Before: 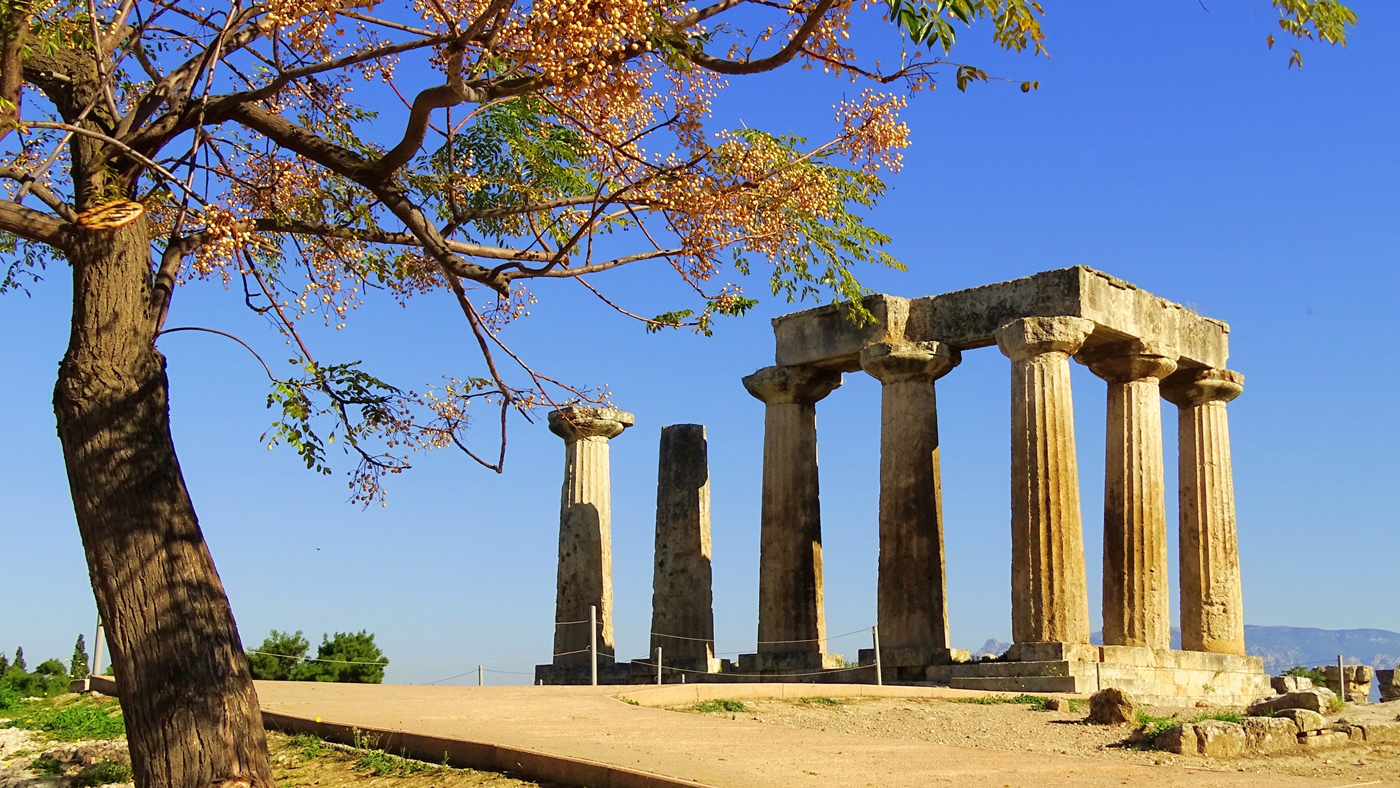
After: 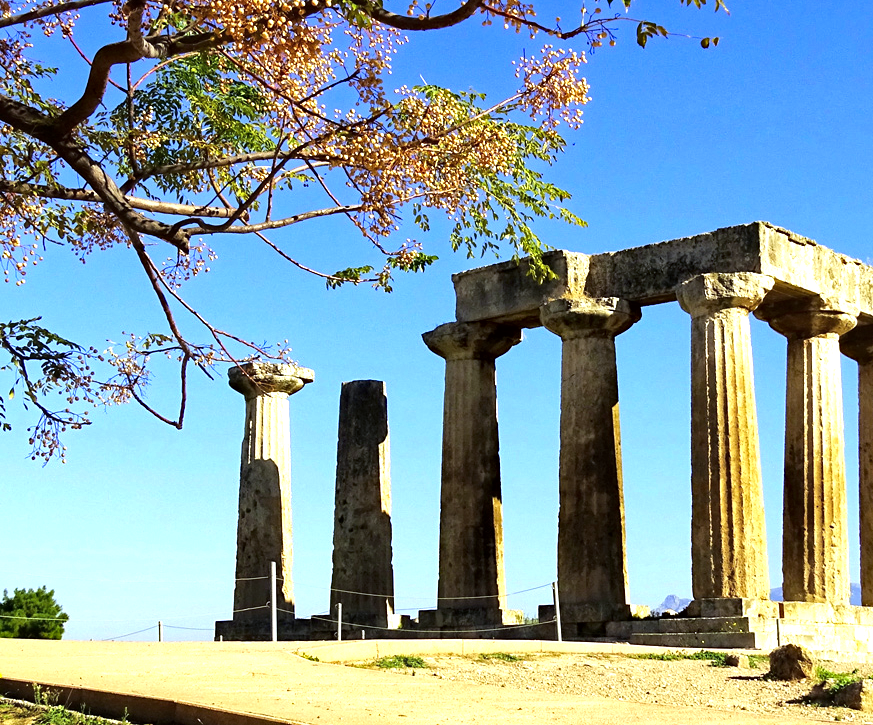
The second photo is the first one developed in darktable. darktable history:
crop and rotate: left 22.918%, top 5.629%, right 14.711%, bottom 2.247%
white balance: red 0.926, green 1.003, blue 1.133
tone equalizer: -8 EV -0.75 EV, -7 EV -0.7 EV, -6 EV -0.6 EV, -5 EV -0.4 EV, -3 EV 0.4 EV, -2 EV 0.6 EV, -1 EV 0.7 EV, +0 EV 0.75 EV, edges refinement/feathering 500, mask exposure compensation -1.57 EV, preserve details no
exposure: exposure 0.2 EV, compensate highlight preservation false
local contrast: mode bilateral grid, contrast 20, coarseness 50, detail 132%, midtone range 0.2
haze removal: strength 0.29, distance 0.25, compatibility mode true, adaptive false
